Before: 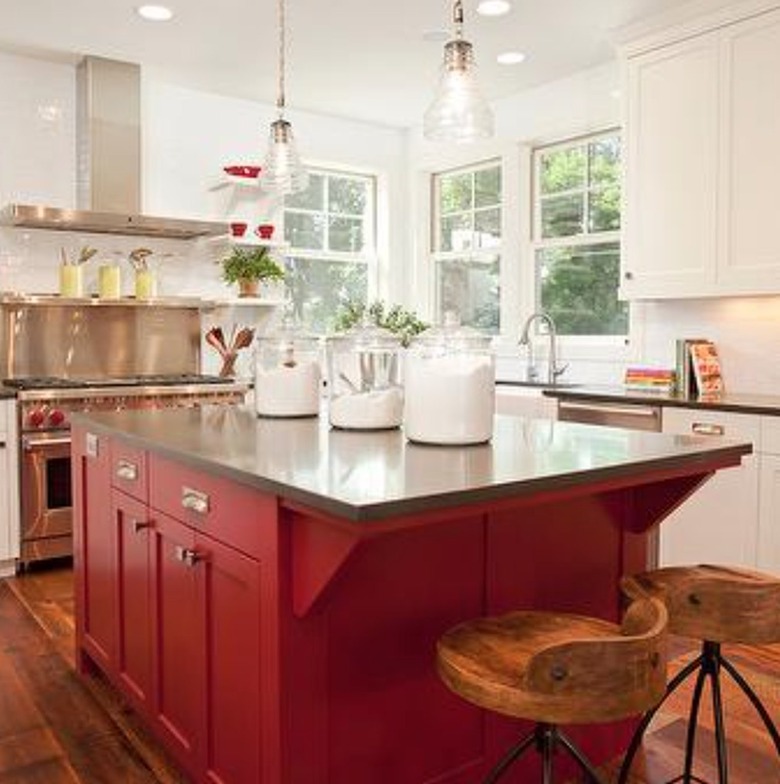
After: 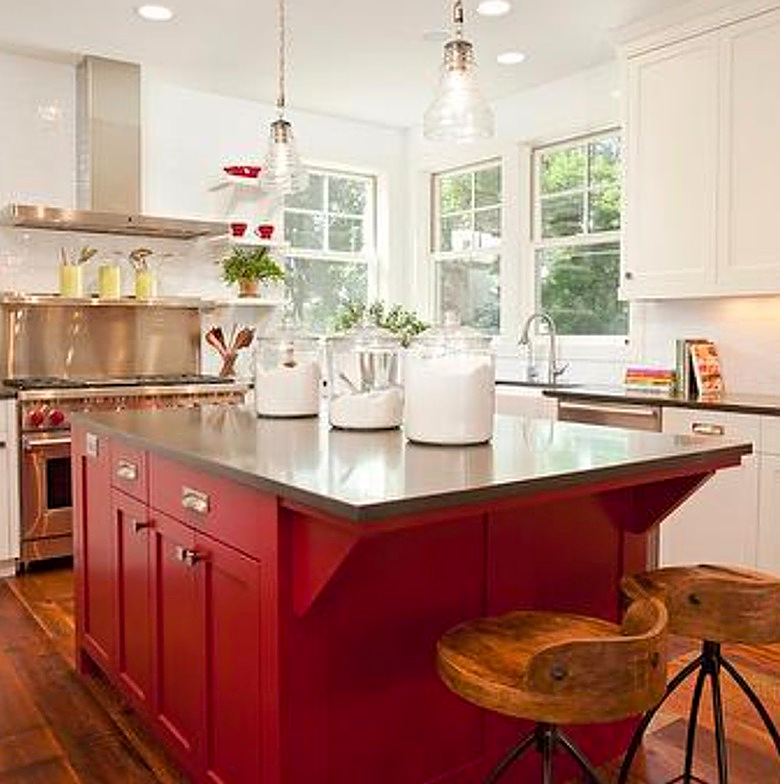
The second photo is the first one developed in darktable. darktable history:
sharpen: on, module defaults
color balance rgb: perceptual saturation grading › global saturation 14.675%
